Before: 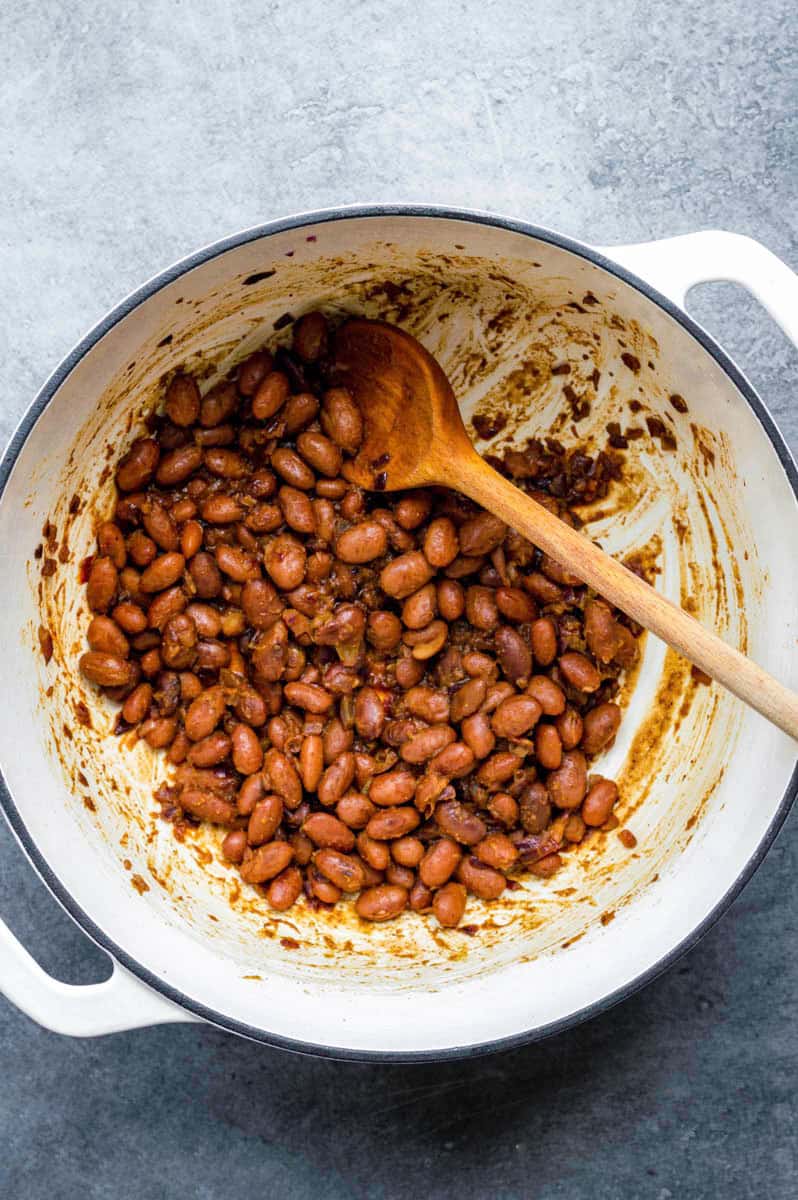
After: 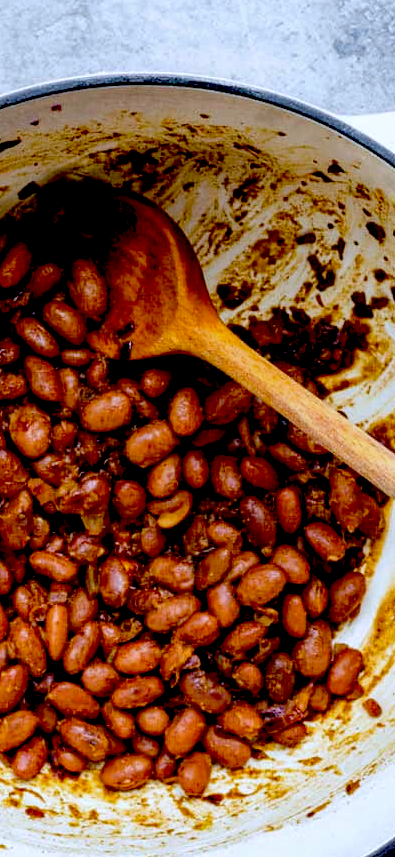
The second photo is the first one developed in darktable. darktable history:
exposure: black level correction 0.056, exposure -0.039 EV, compensate highlight preservation false
white balance: red 0.954, blue 1.079
crop: left 32.075%, top 10.976%, right 18.355%, bottom 17.596%
